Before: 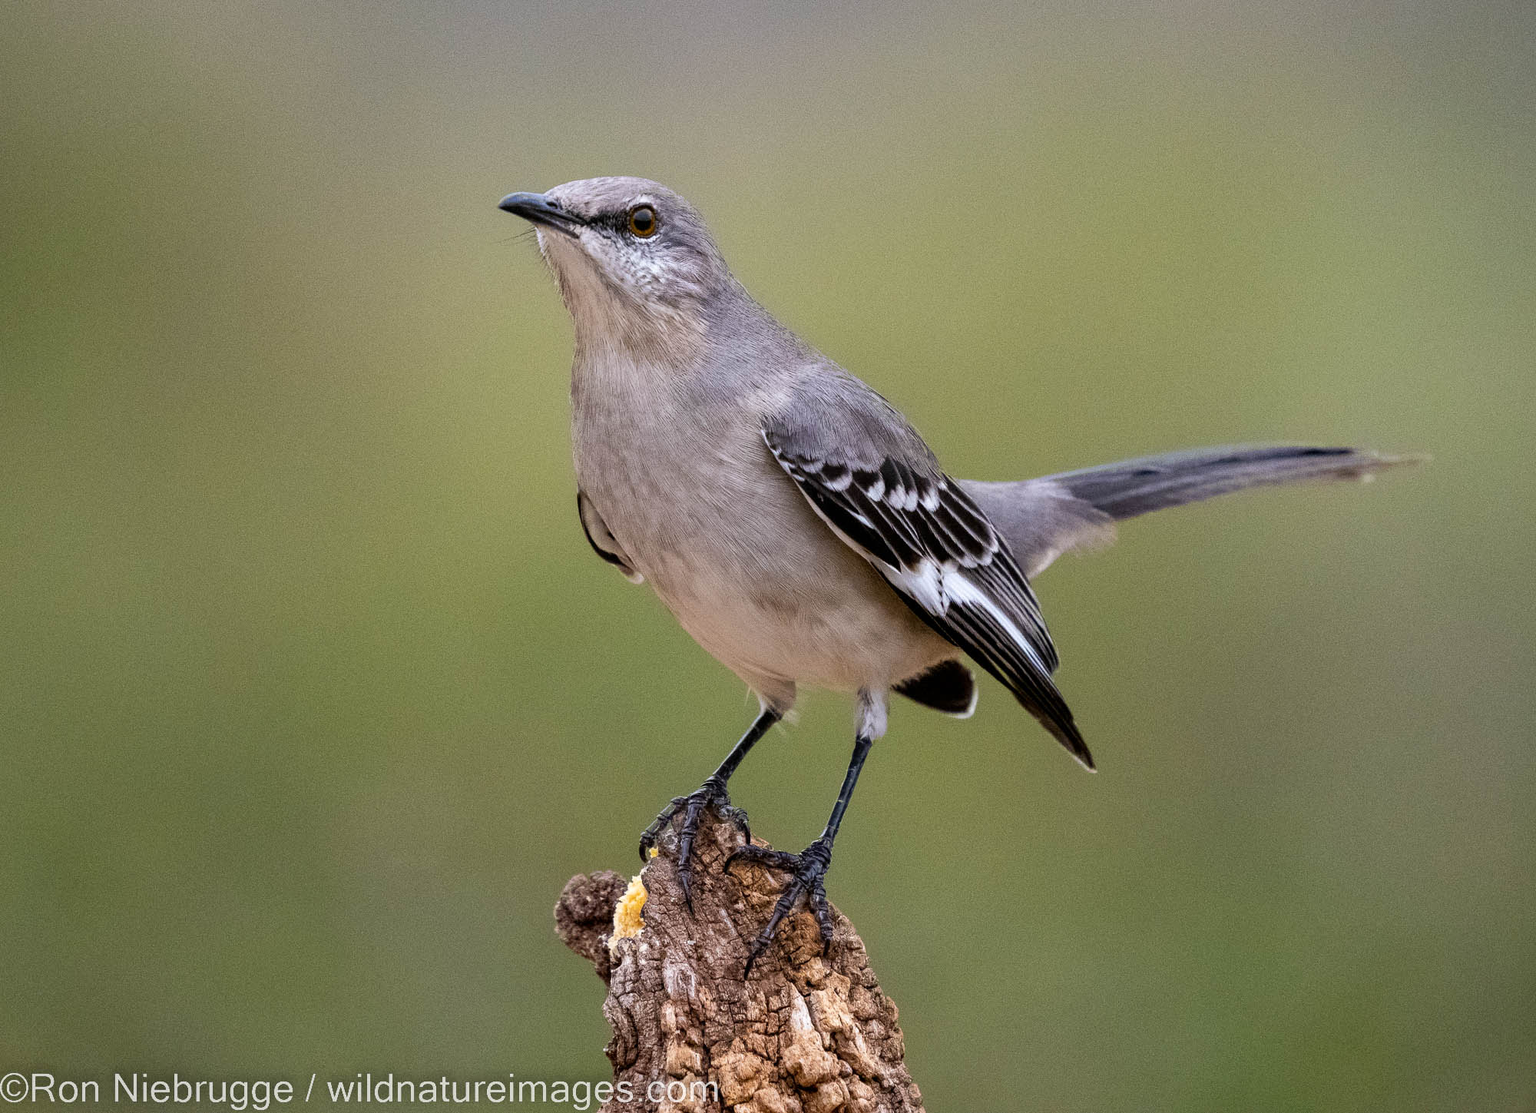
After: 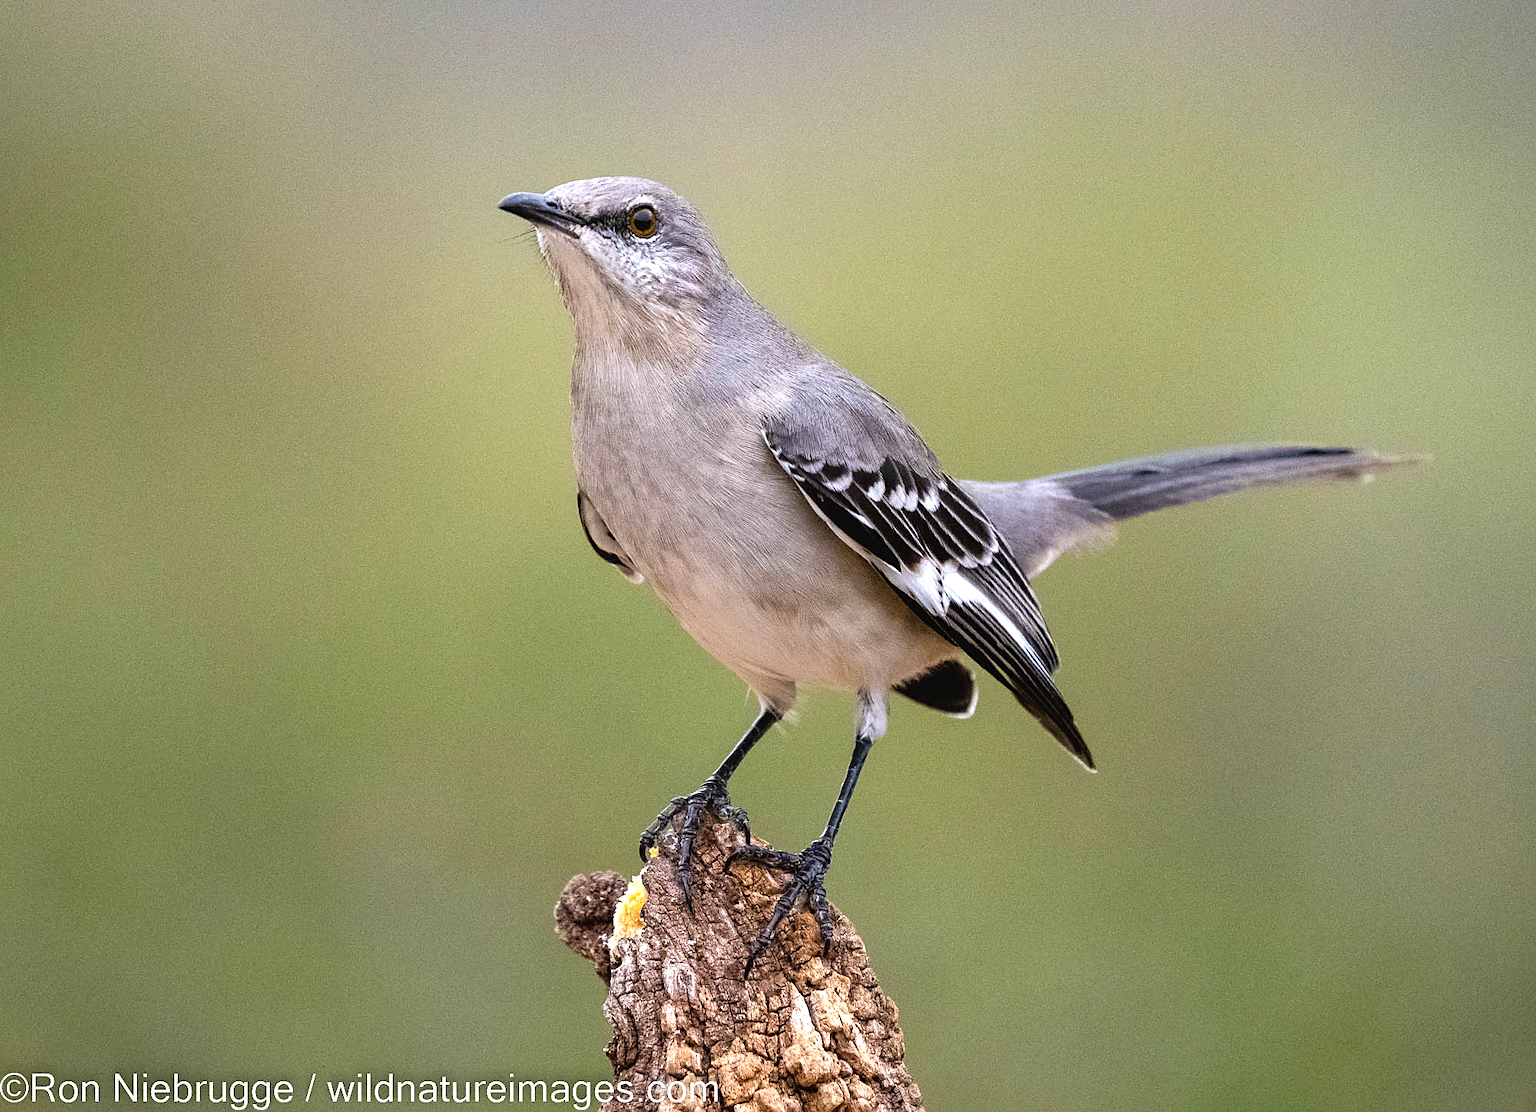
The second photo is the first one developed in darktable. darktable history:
exposure: black level correction -0.002, exposure 0.54 EV, compensate highlight preservation false
sharpen: radius 1.864, amount 0.398, threshold 1.271
